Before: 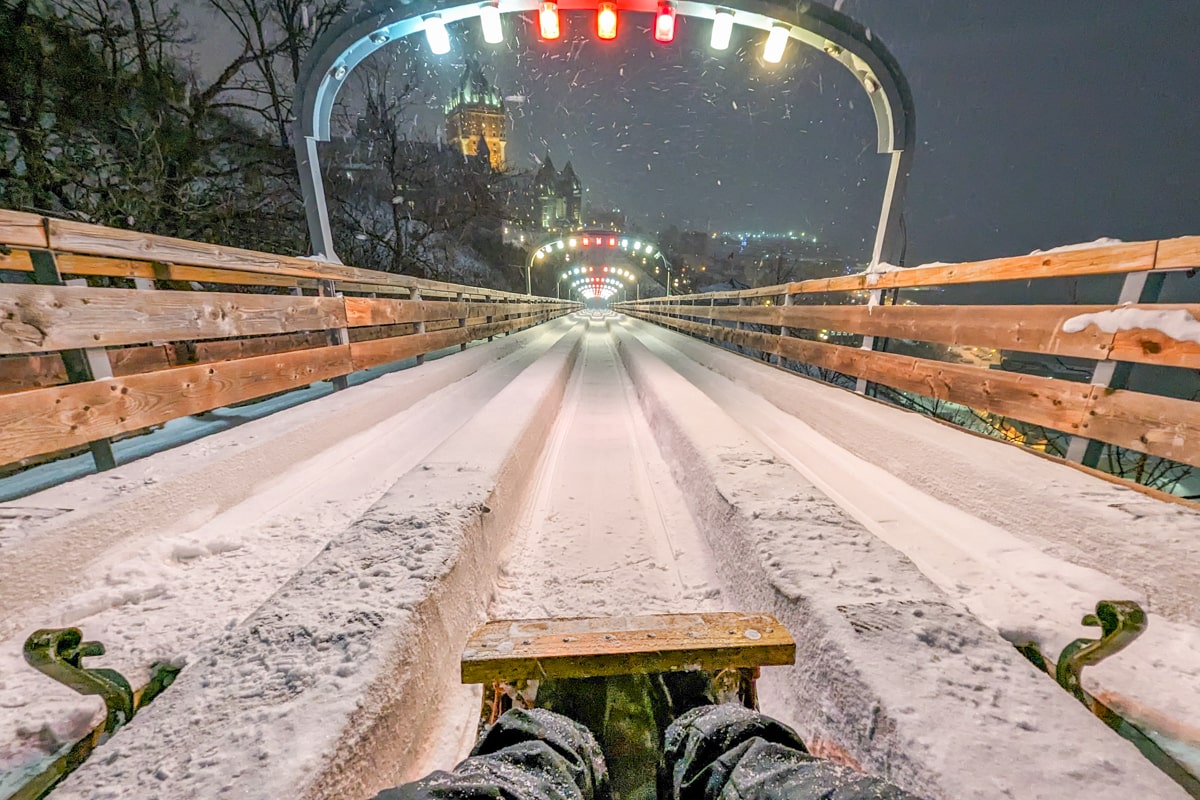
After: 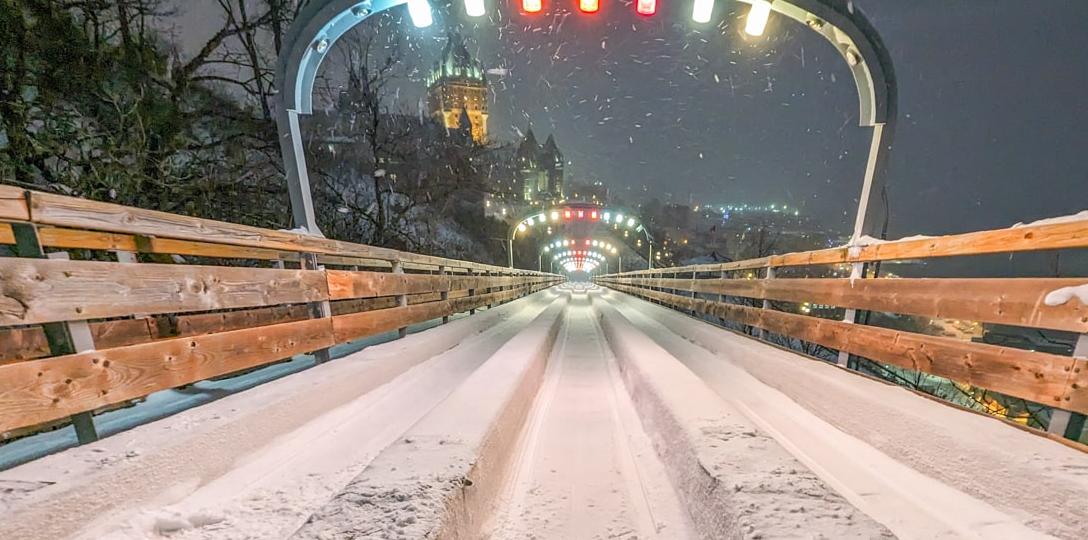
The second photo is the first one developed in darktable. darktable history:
levels: mode automatic
crop: left 1.509%, top 3.452%, right 7.696%, bottom 28.452%
